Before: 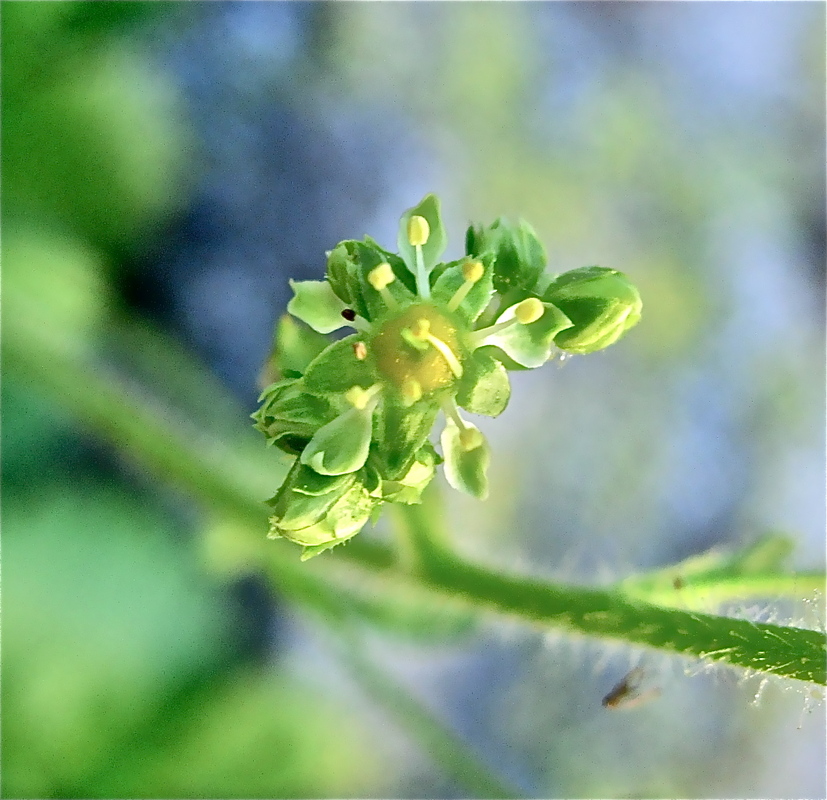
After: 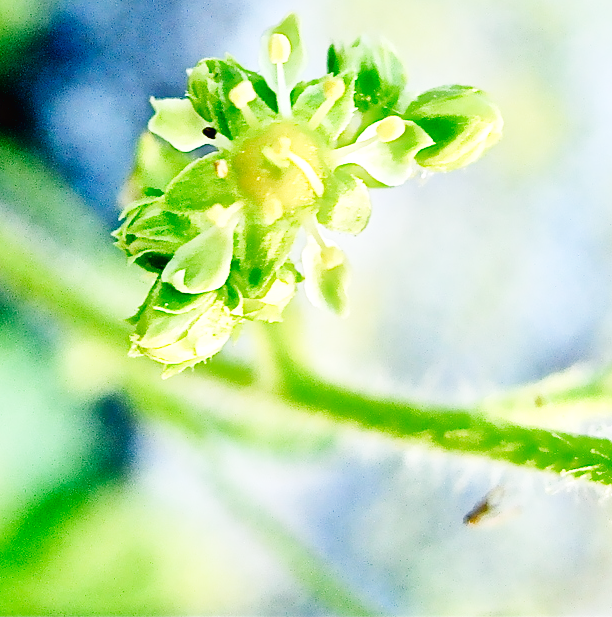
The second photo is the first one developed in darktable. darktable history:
base curve: curves: ch0 [(0, 0.003) (0.001, 0.002) (0.006, 0.004) (0.02, 0.022) (0.048, 0.086) (0.094, 0.234) (0.162, 0.431) (0.258, 0.629) (0.385, 0.8) (0.548, 0.918) (0.751, 0.988) (1, 1)], preserve colors none
crop: left 16.871%, top 22.857%, right 9.116%
